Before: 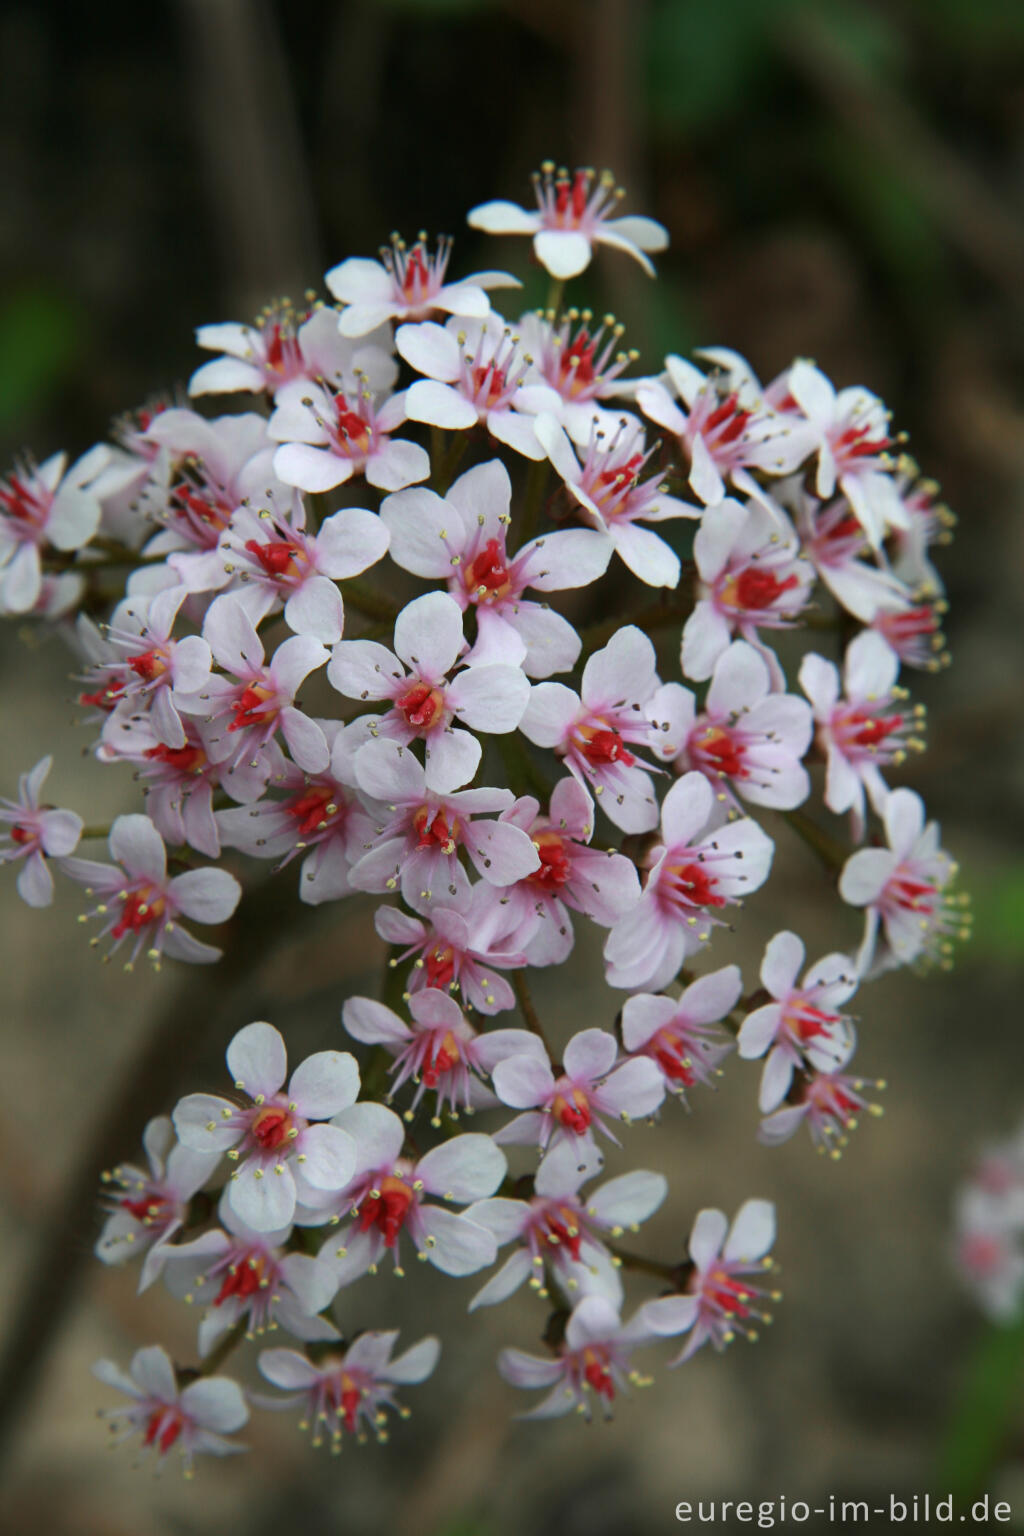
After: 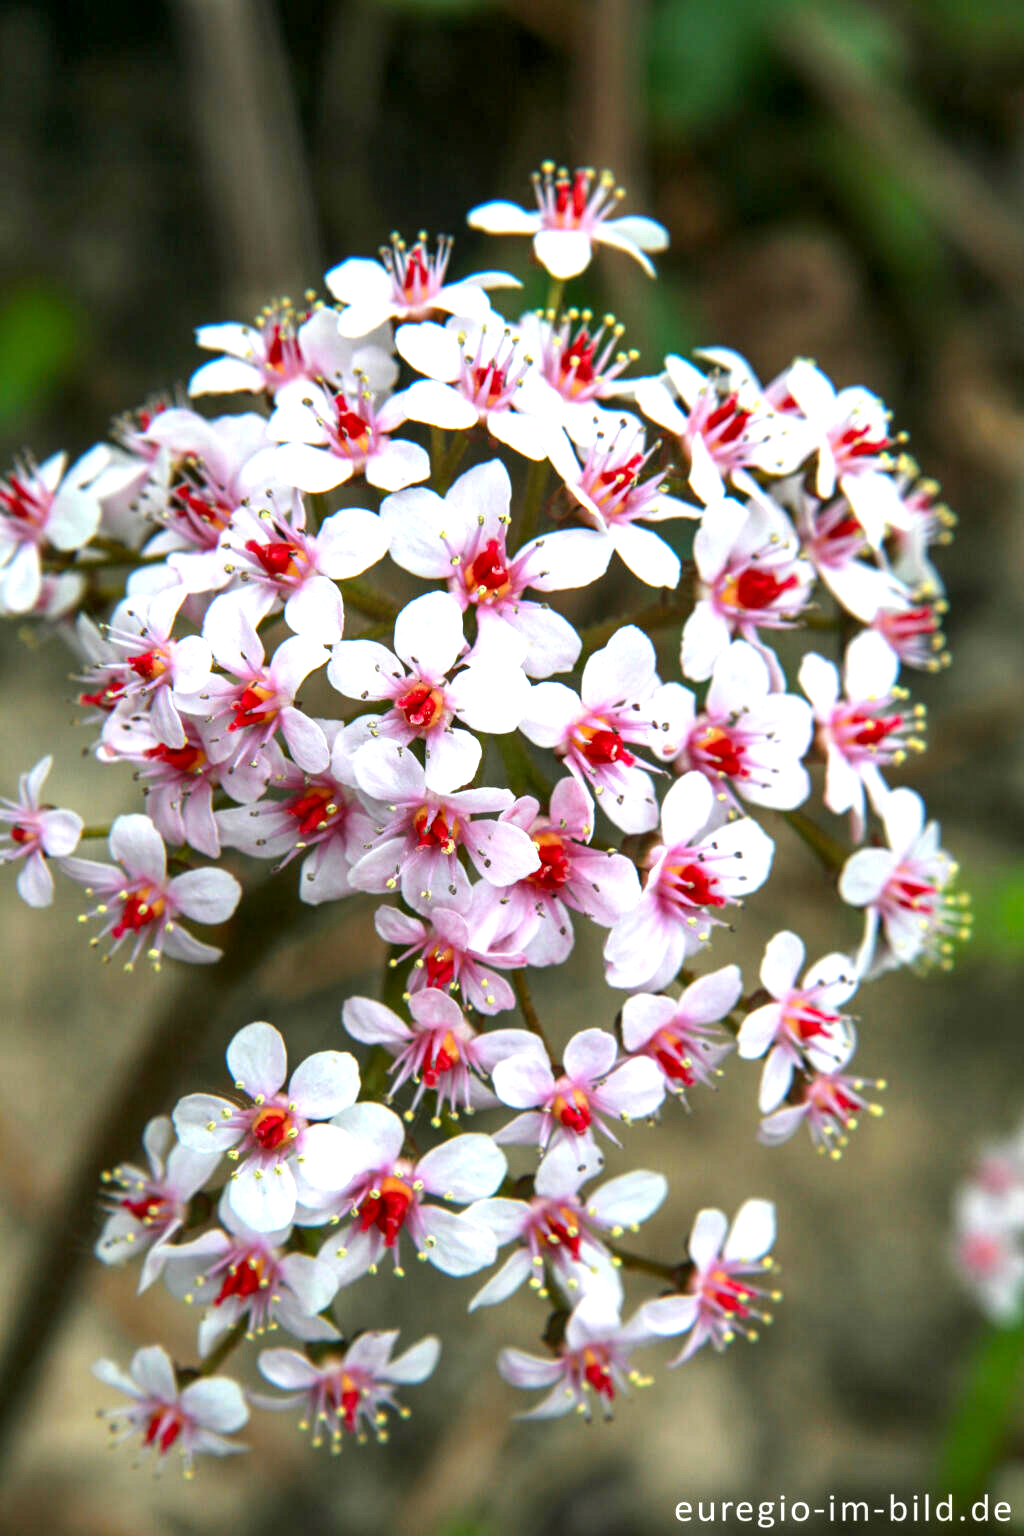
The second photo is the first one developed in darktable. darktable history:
exposure: exposure 1 EV, compensate highlight preservation false
color balance rgb: power › hue 206.75°, linear chroma grading › global chroma 7.059%, perceptual saturation grading › global saturation 19.743%
local contrast: highlights 58%, detail 145%
